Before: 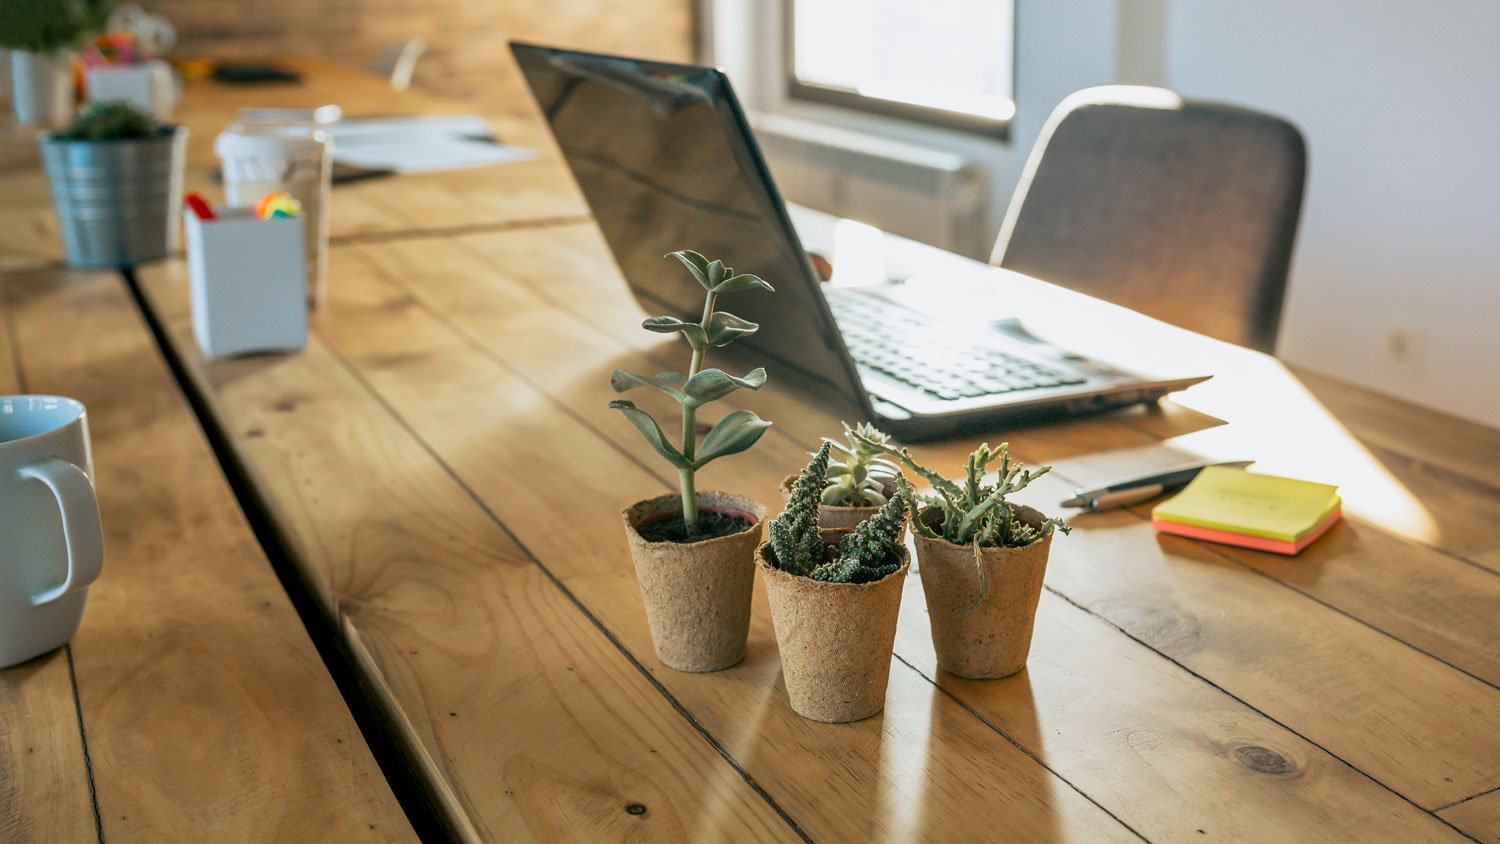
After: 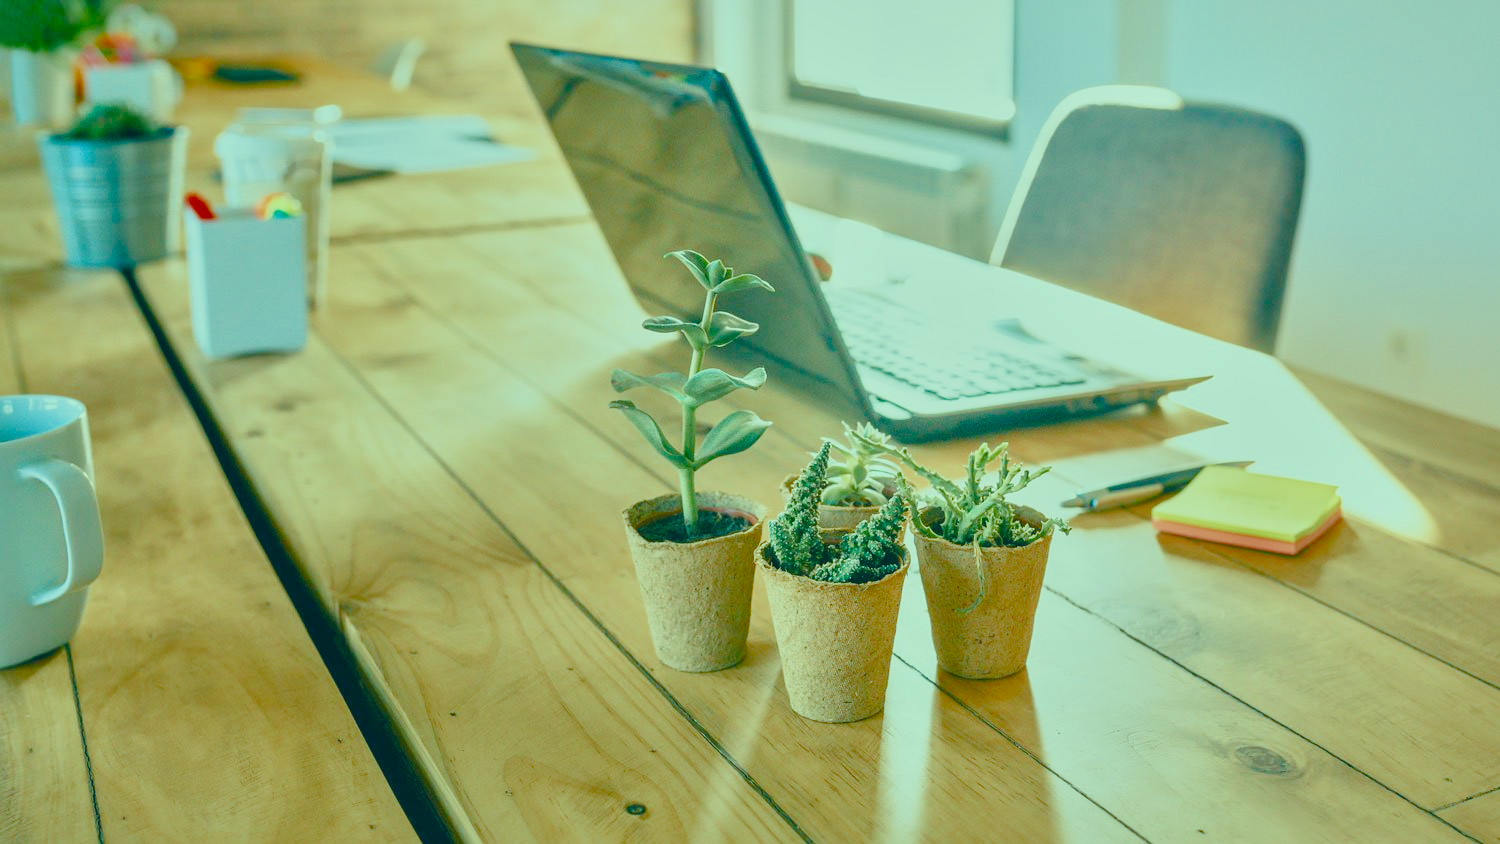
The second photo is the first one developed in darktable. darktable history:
color balance: lift [1.007, 1, 1, 1], gamma [1.097, 1, 1, 1]
tone equalizer: on, module defaults
color balance rgb: perceptual saturation grading › global saturation 20%, perceptual saturation grading › highlights -50%, perceptual saturation grading › shadows 30%, perceptual brilliance grading › global brilliance 10%, perceptual brilliance grading › shadows 15%
exposure: black level correction 0, exposure 1 EV, compensate exposure bias true, compensate highlight preservation false
filmic rgb: white relative exposure 8 EV, threshold 3 EV, hardness 2.44, latitude 10.07%, contrast 0.72, highlights saturation mix 10%, shadows ↔ highlights balance 1.38%, color science v4 (2020), enable highlight reconstruction true
local contrast: mode bilateral grid, contrast 20, coarseness 50, detail 148%, midtone range 0.2
color correction: highlights a* -20.08, highlights b* 9.8, shadows a* -20.4, shadows b* -10.76
